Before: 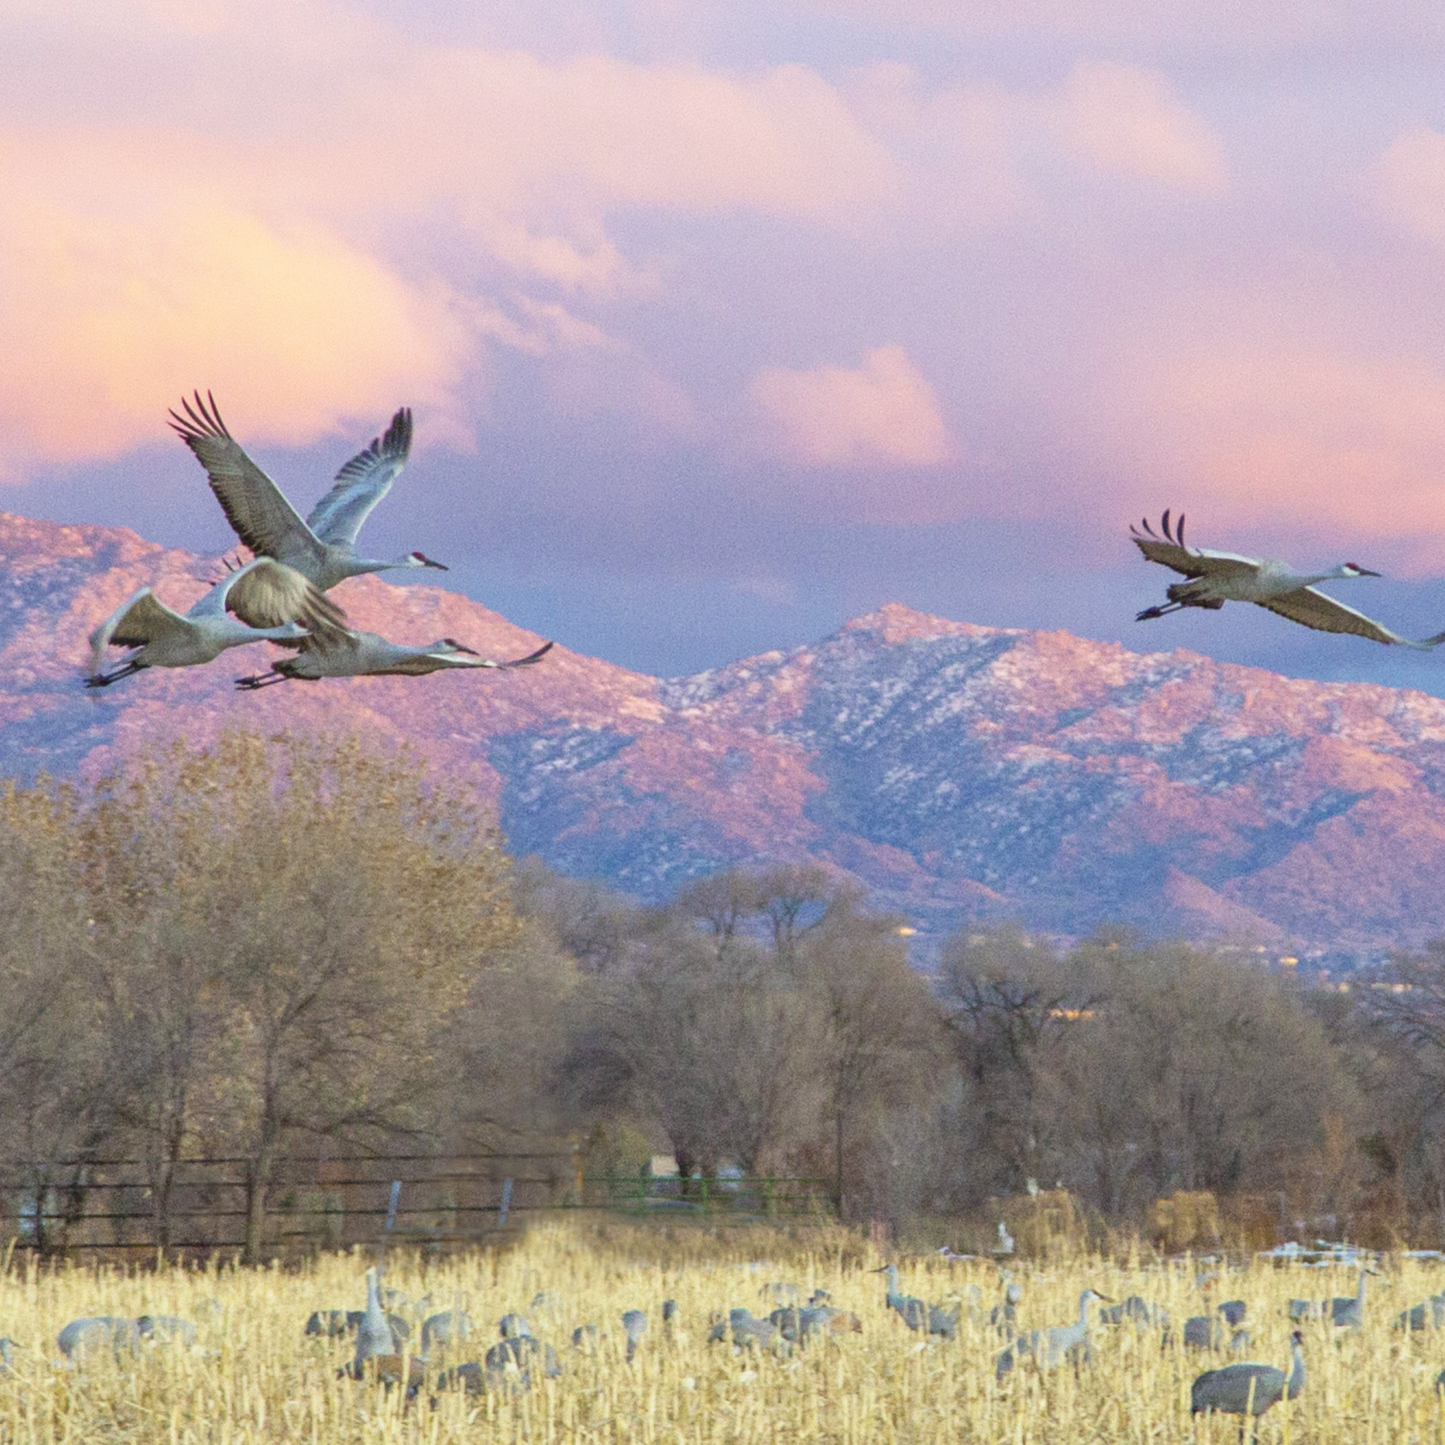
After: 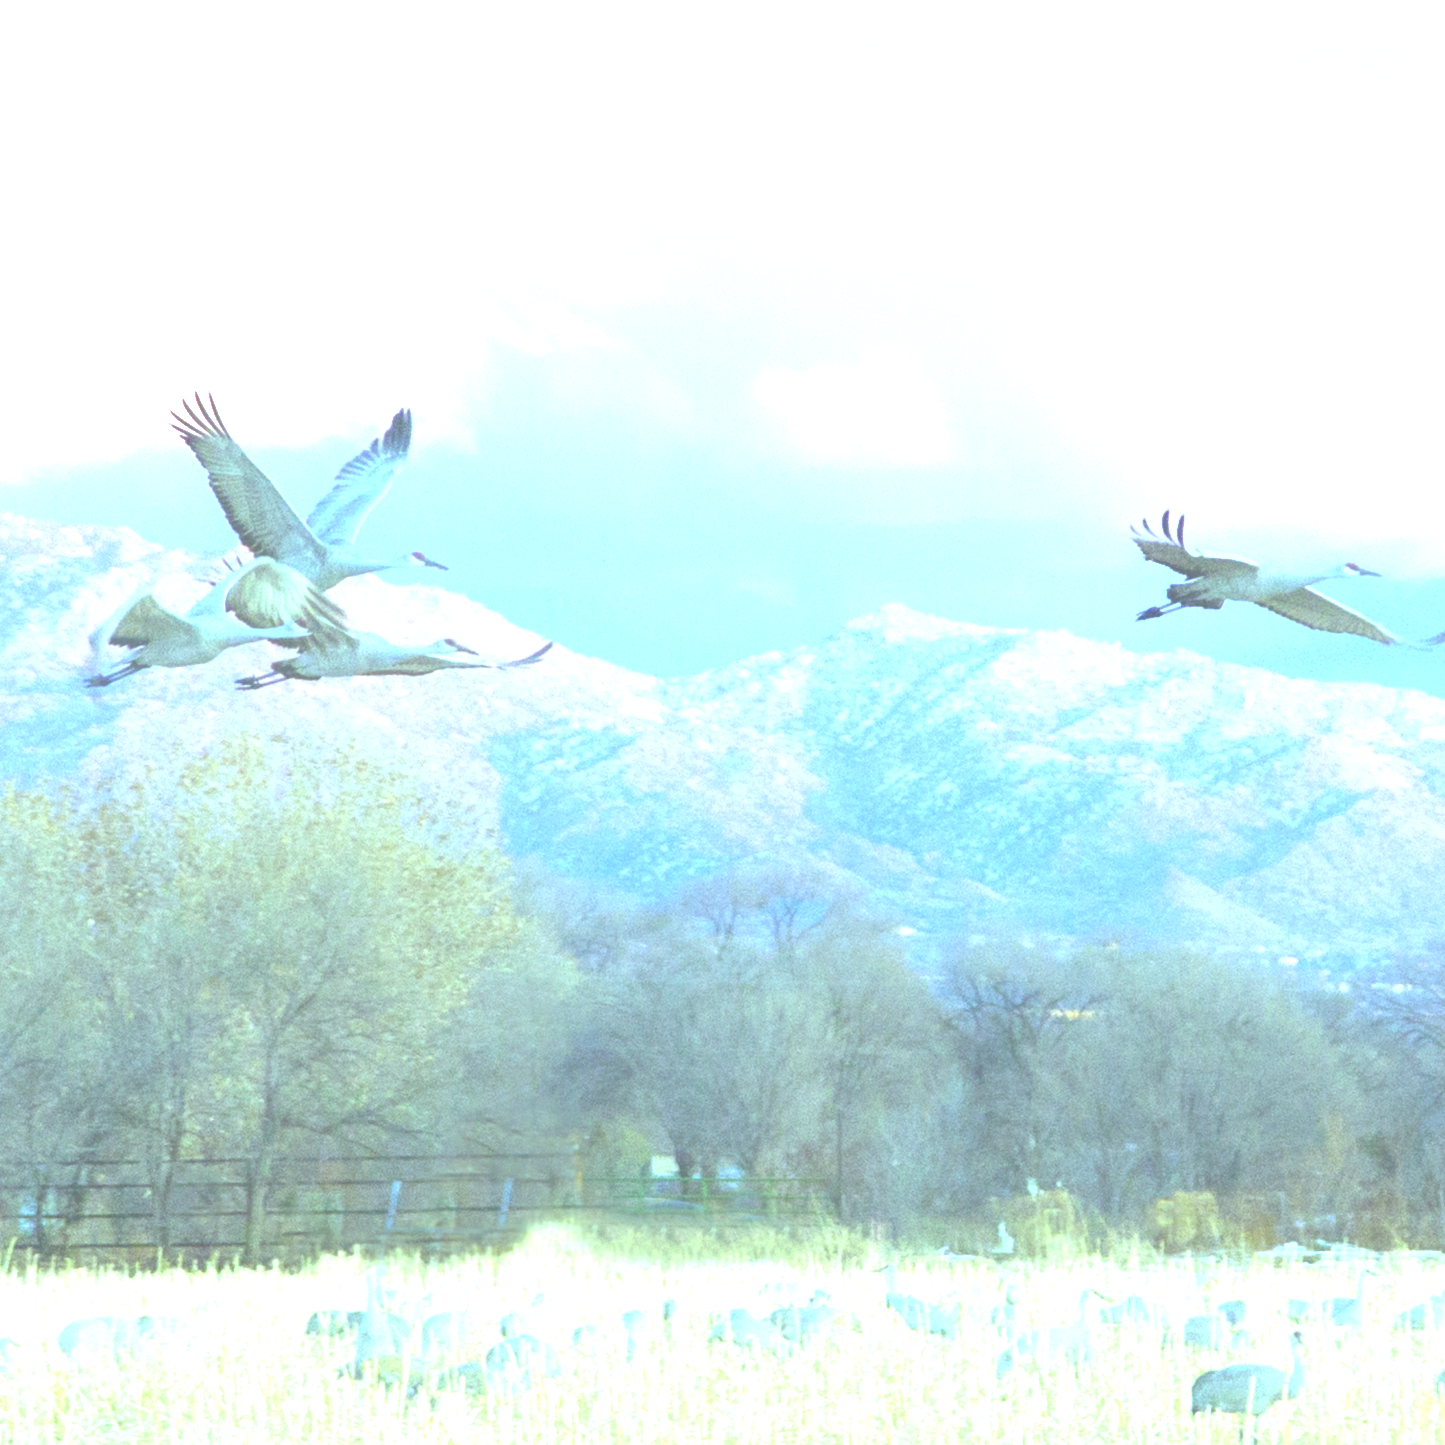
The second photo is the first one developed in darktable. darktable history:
white balance: red 0.954, blue 1.079
contrast equalizer: octaves 7, y [[0.6 ×6], [0.55 ×6], [0 ×6], [0 ×6], [0 ×6]], mix -1
color balance: mode lift, gamma, gain (sRGB), lift [0.997, 0.979, 1.021, 1.011], gamma [1, 1.084, 0.916, 0.998], gain [1, 0.87, 1.13, 1.101], contrast 4.55%, contrast fulcrum 38.24%, output saturation 104.09%
exposure: black level correction -0.023, exposure 1.397 EV, compensate highlight preservation false
